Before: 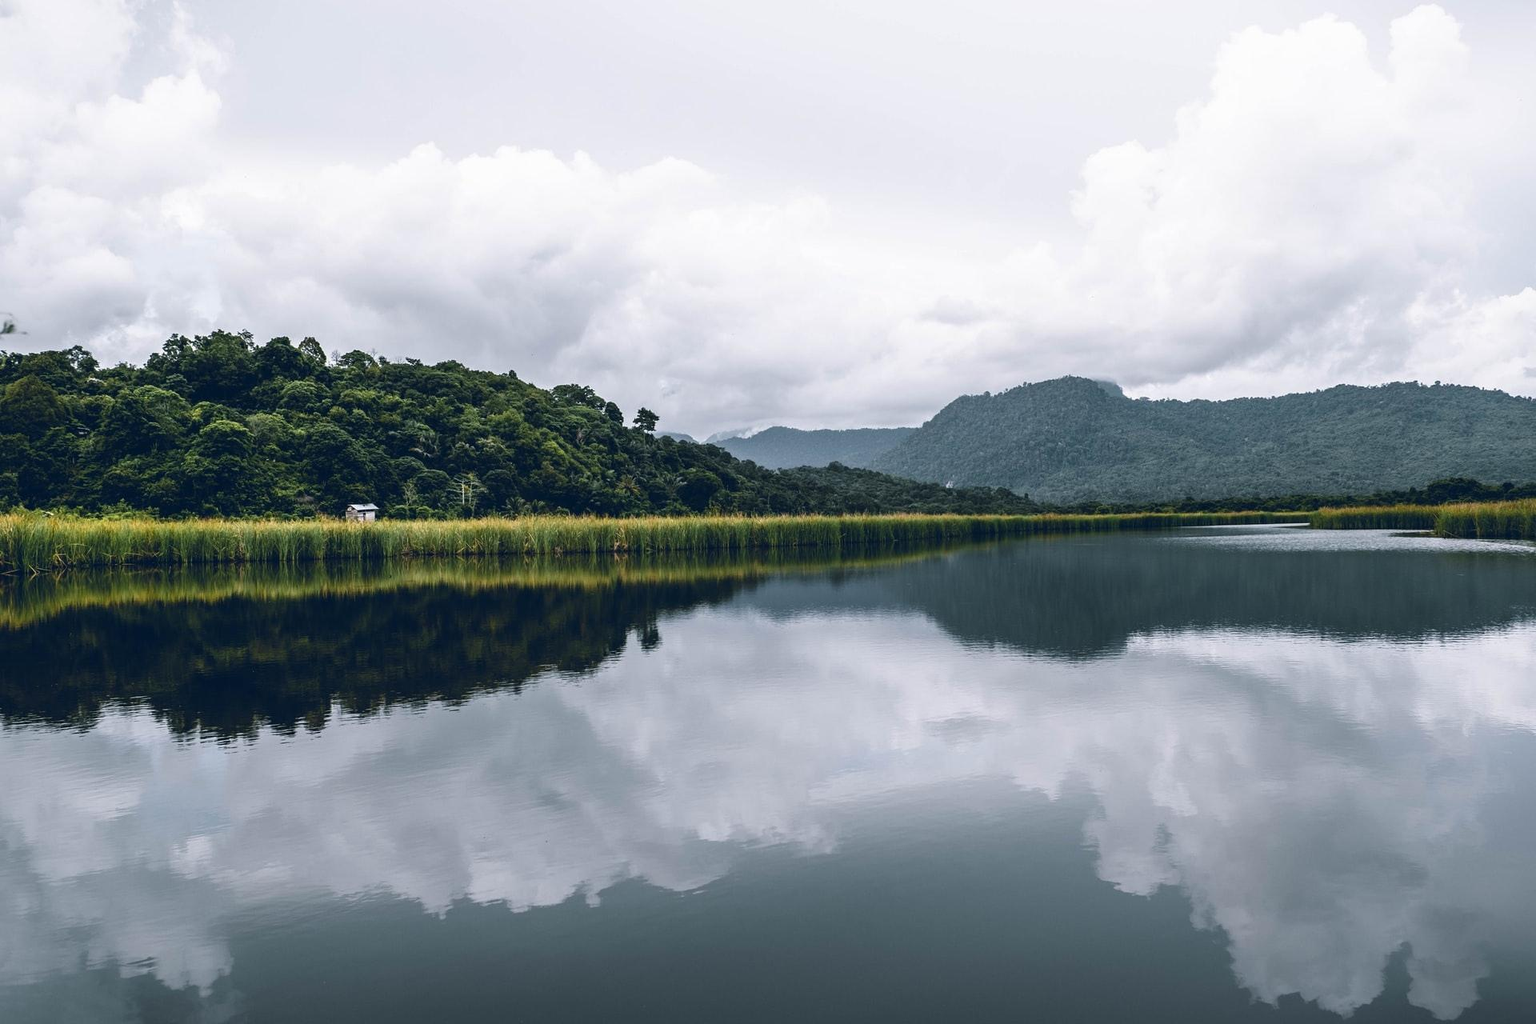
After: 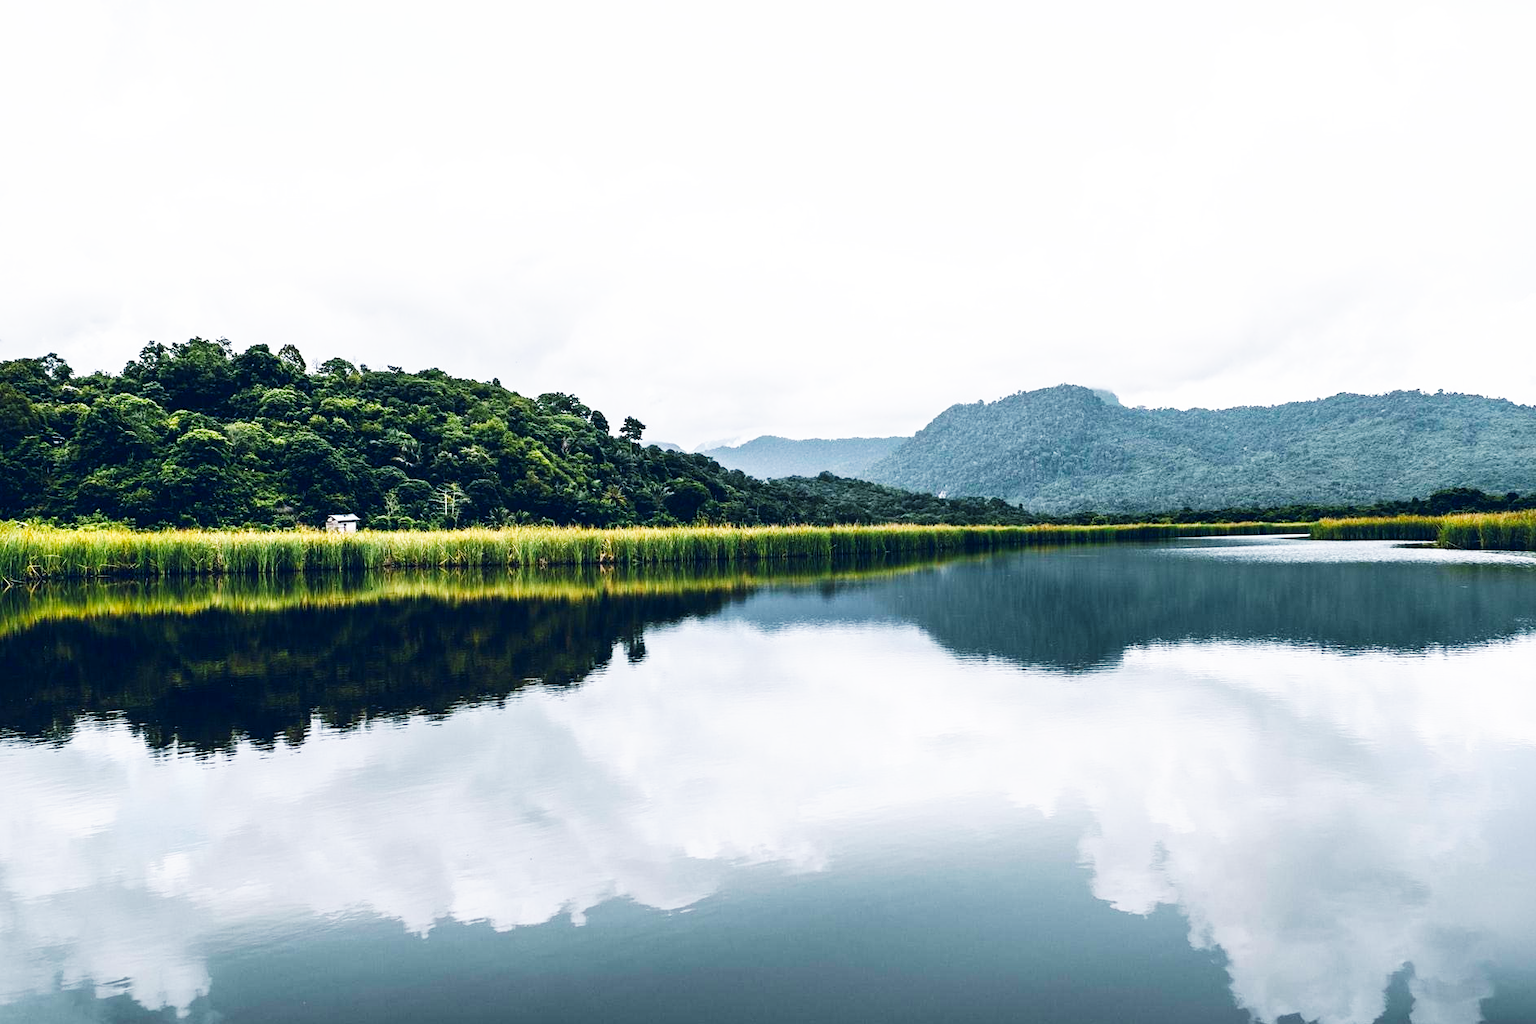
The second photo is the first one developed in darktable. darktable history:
crop: left 1.743%, right 0.268%, bottom 2.011%
base curve: curves: ch0 [(0, 0) (0.007, 0.004) (0.027, 0.03) (0.046, 0.07) (0.207, 0.54) (0.442, 0.872) (0.673, 0.972) (1, 1)], preserve colors none
